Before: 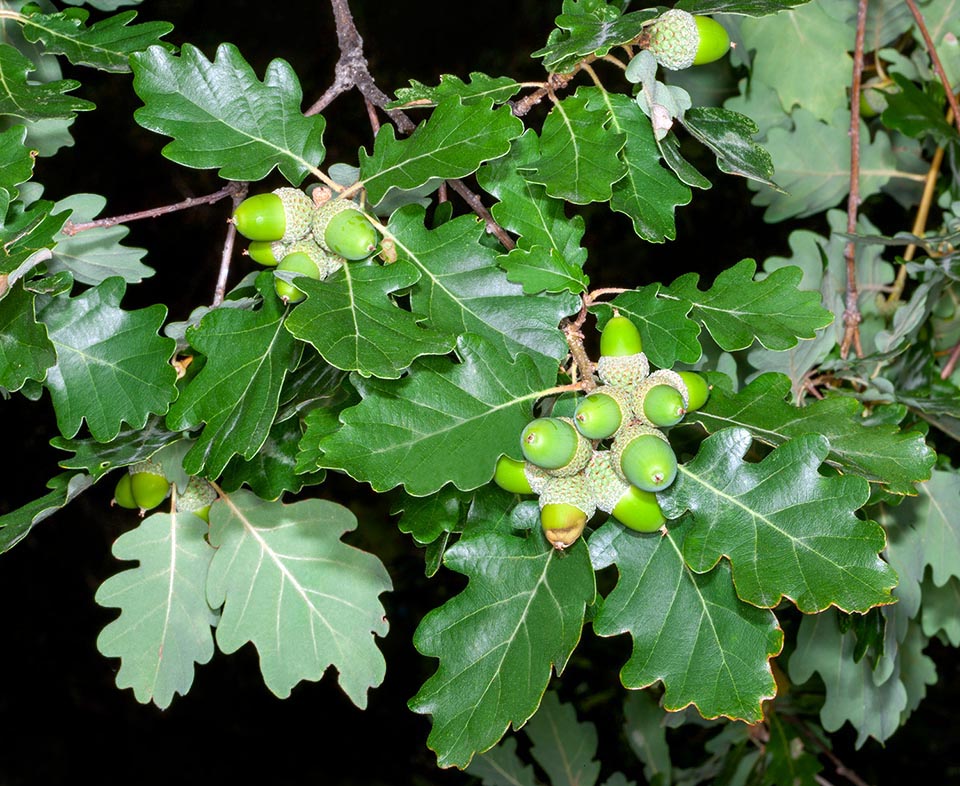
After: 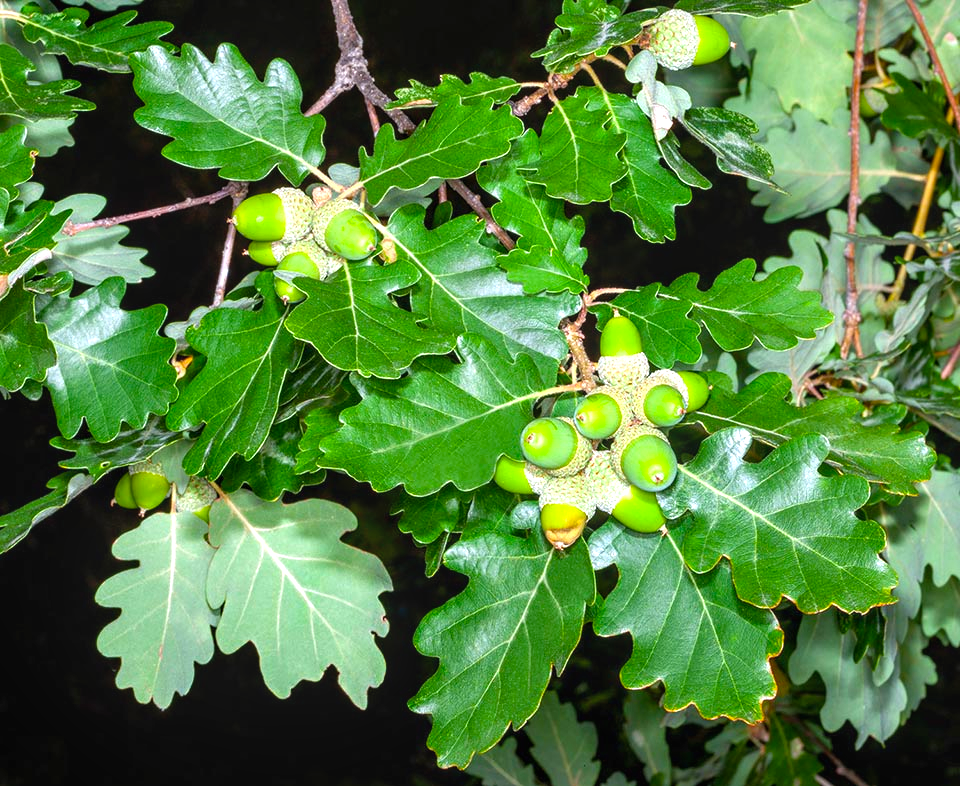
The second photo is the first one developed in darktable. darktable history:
exposure: exposure 0.6 EV, compensate highlight preservation false
color balance rgb: perceptual saturation grading › global saturation 20%, global vibrance 10%
local contrast: detail 110%
